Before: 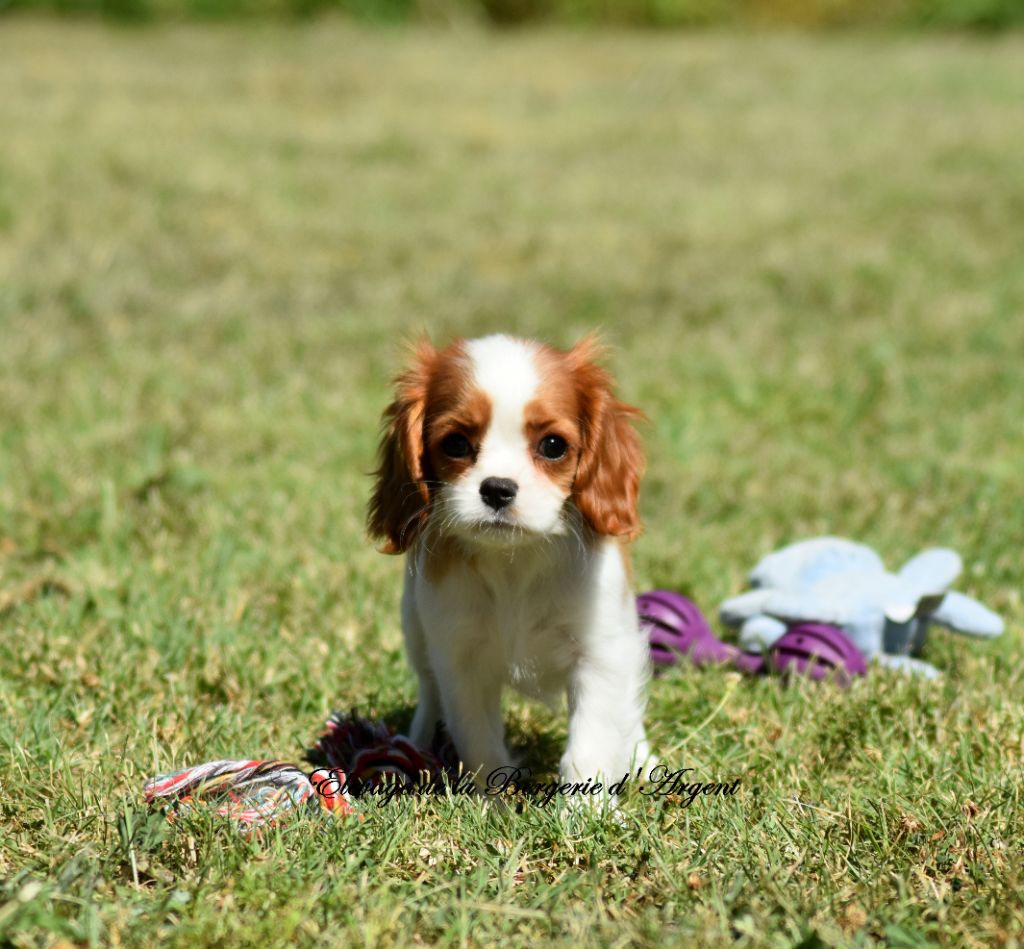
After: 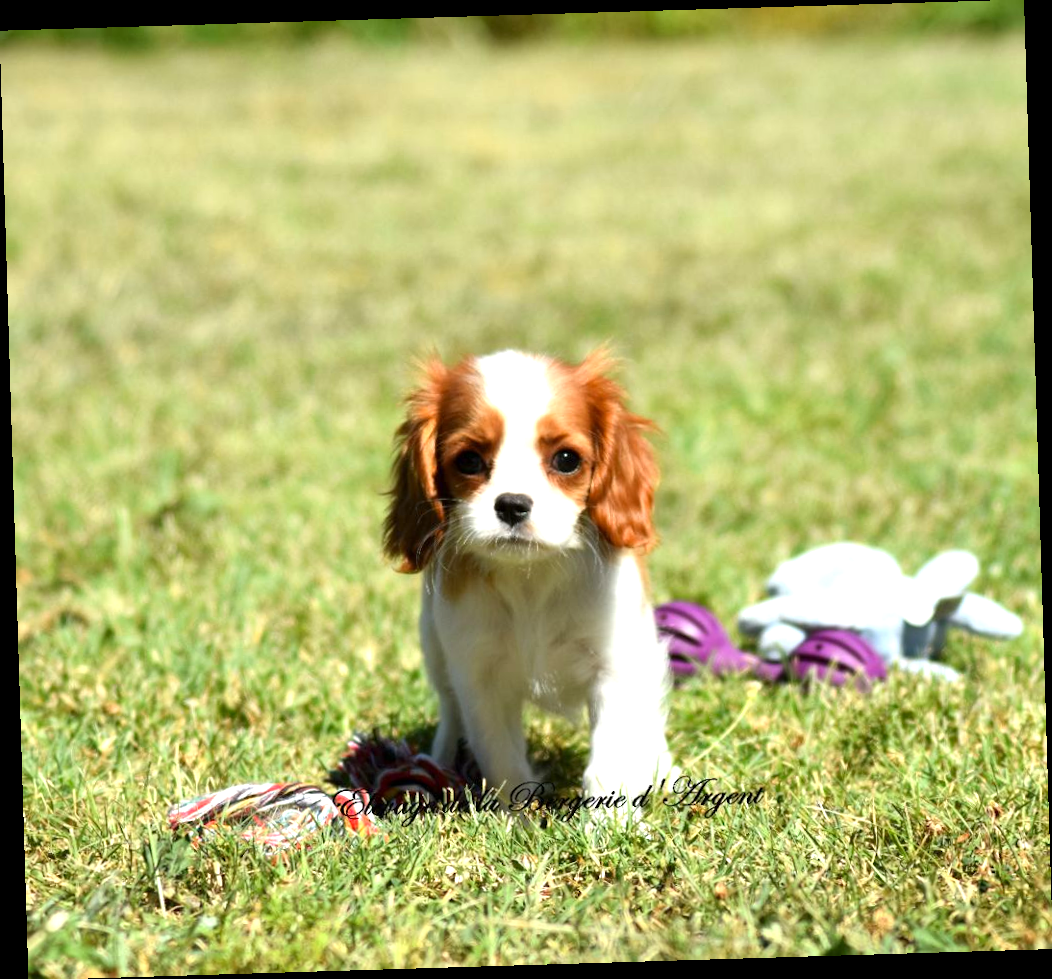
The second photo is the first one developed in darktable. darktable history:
rotate and perspective: rotation -1.75°, automatic cropping off
exposure: exposure 0.74 EV, compensate highlight preservation false
vibrance: on, module defaults
